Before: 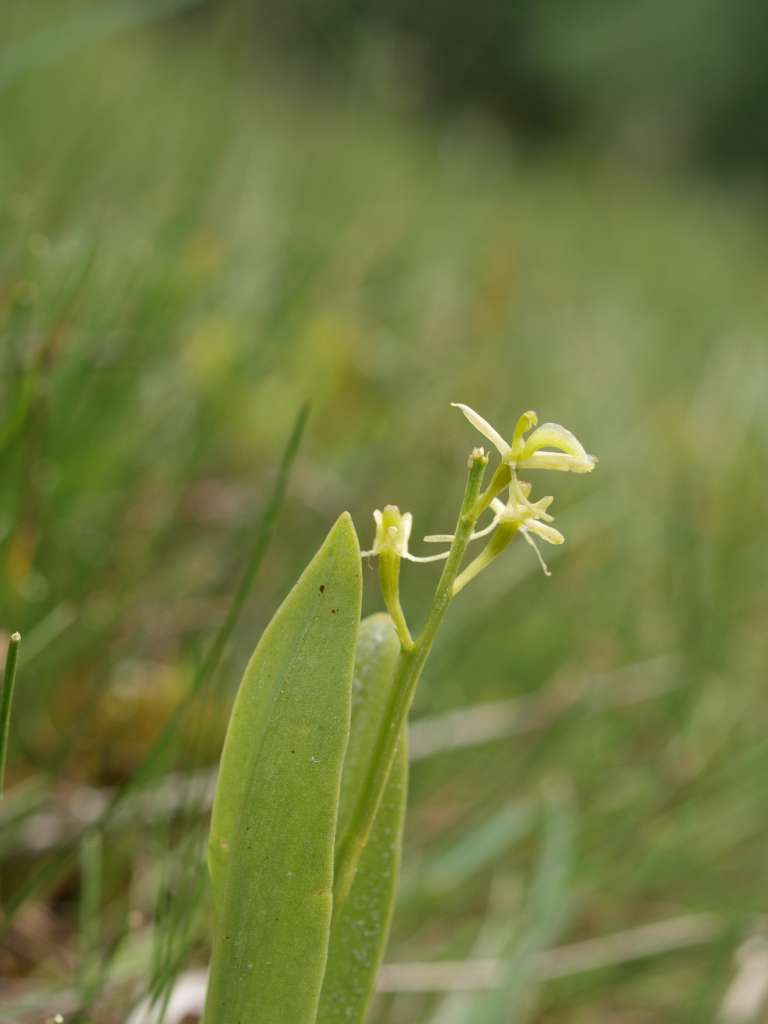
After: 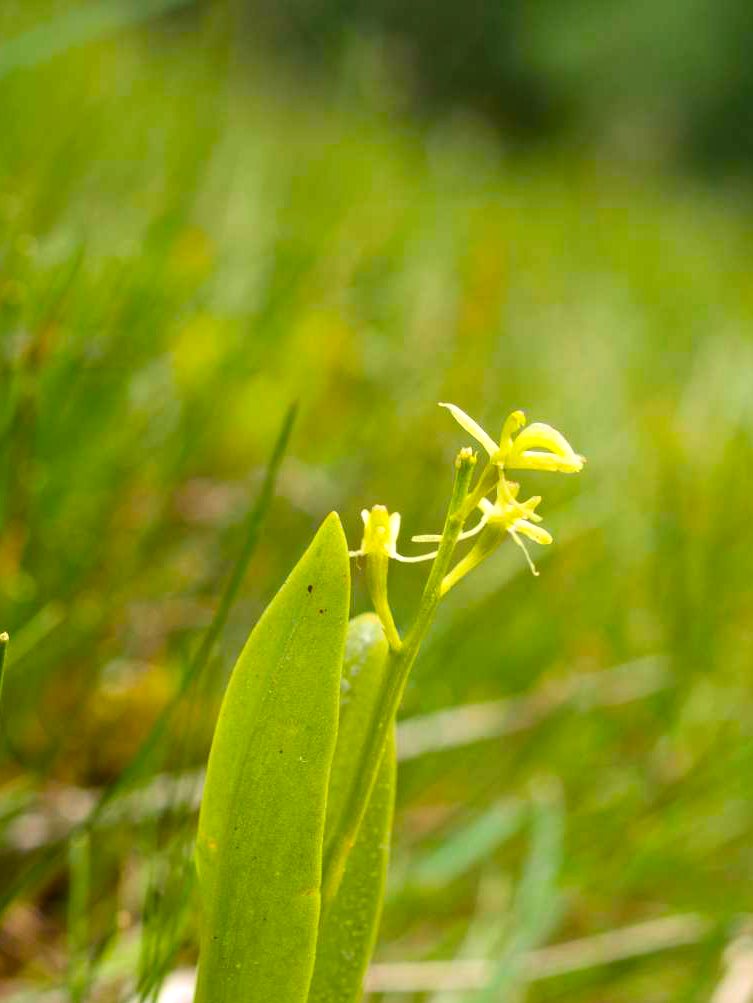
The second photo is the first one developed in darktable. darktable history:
crop: left 1.652%, right 0.269%, bottom 1.992%
exposure: black level correction 0.001, exposure 0.498 EV, compensate highlight preservation false
color balance rgb: linear chroma grading › shadows -10.079%, linear chroma grading › global chroma 19.52%, perceptual saturation grading › global saturation 25.331%, global vibrance 20%
contrast brightness saturation: contrast 0.136
